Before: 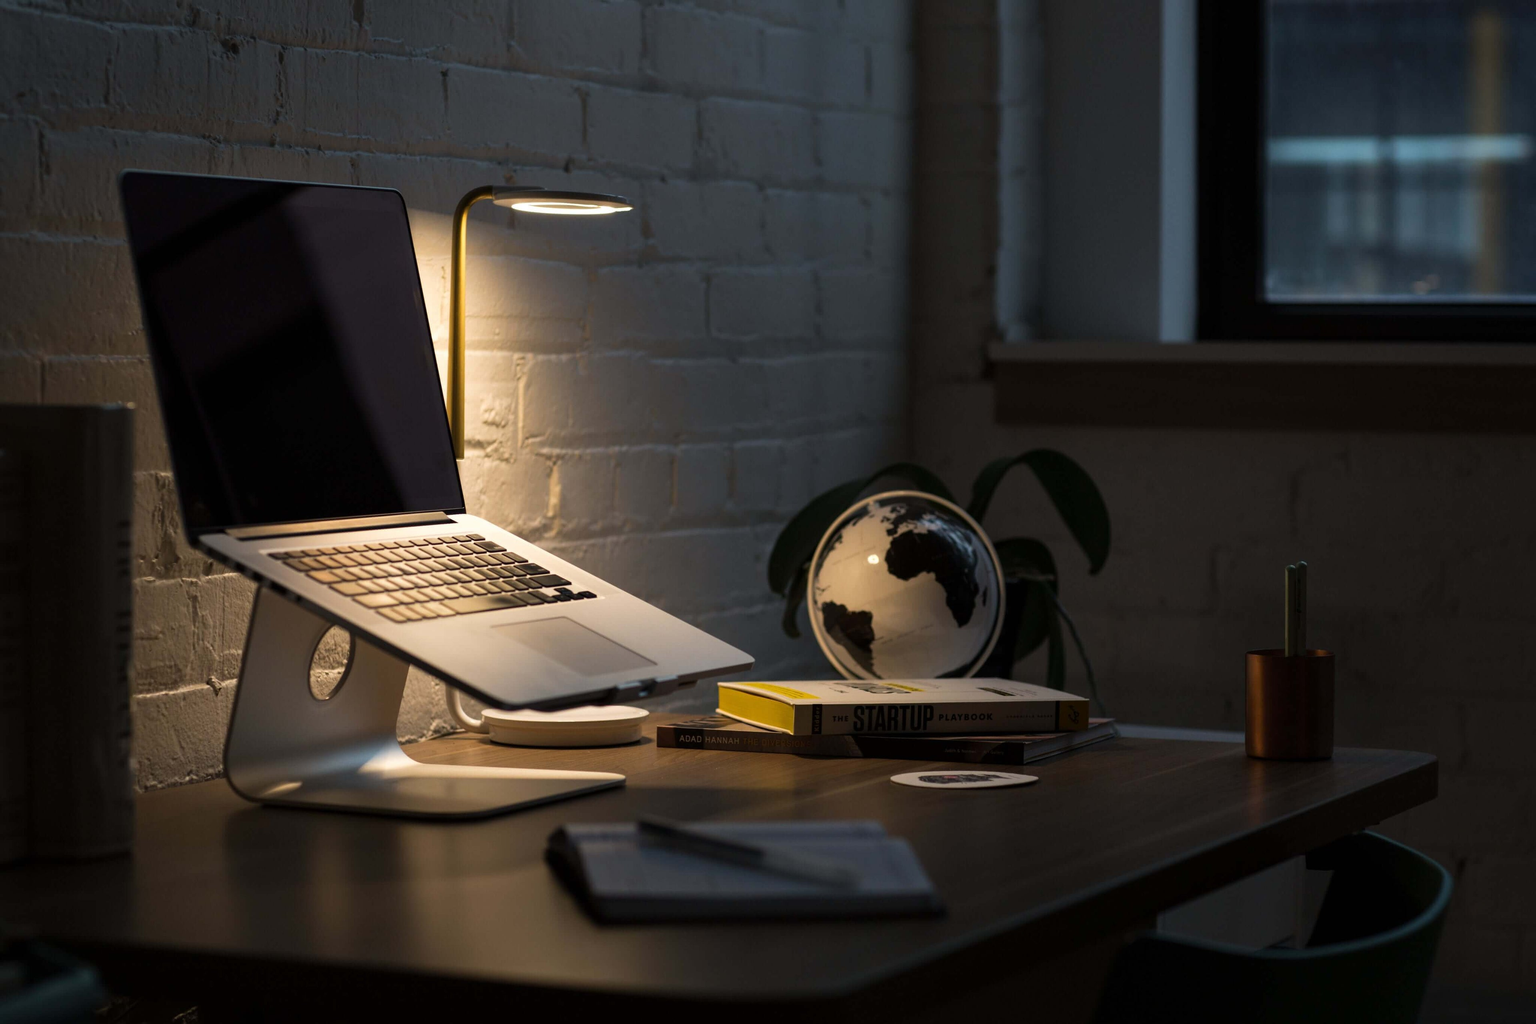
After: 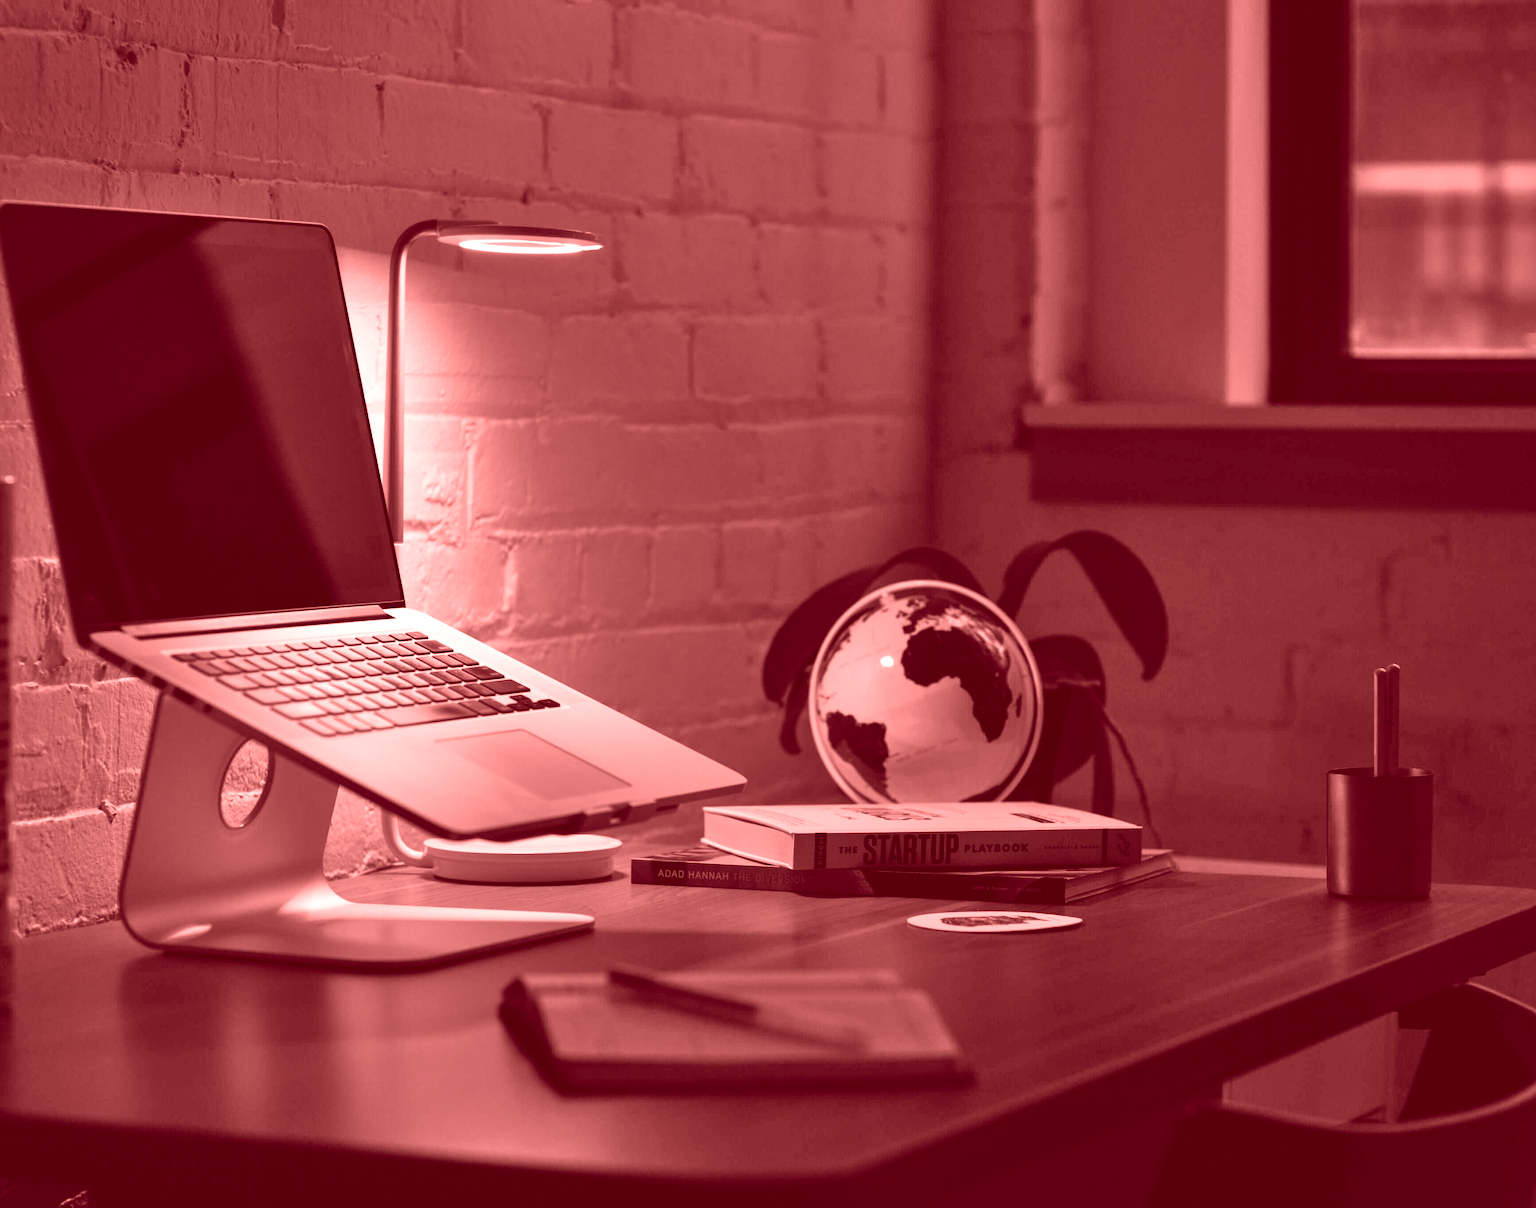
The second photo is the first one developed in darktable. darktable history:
shadows and highlights: low approximation 0.01, soften with gaussian
crop: left 8.026%, right 7.374%
colorize: saturation 60%, source mix 100%
